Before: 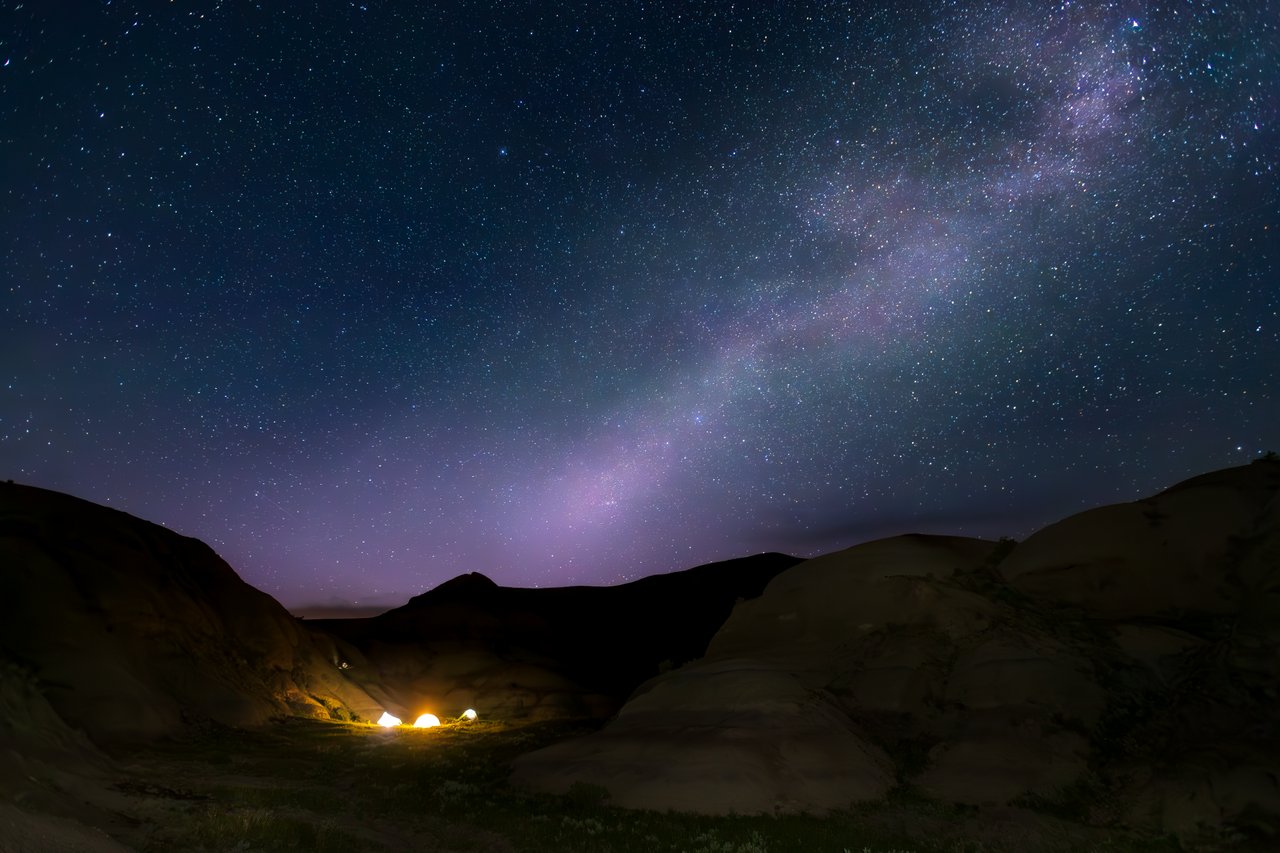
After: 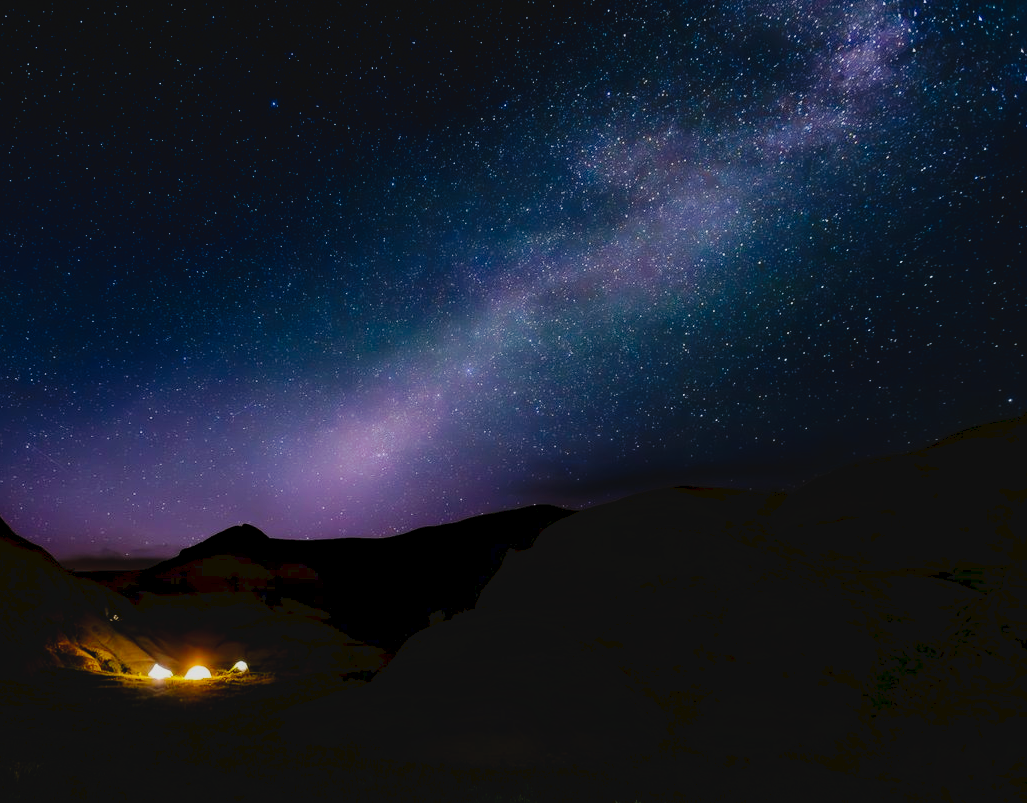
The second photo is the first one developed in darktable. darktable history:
exposure: black level correction 0, exposure -0.766 EV, compensate highlight preservation false
crop and rotate: left 17.959%, top 5.771%, right 1.742%
tone curve: curves: ch0 [(0, 0) (0.003, 0.048) (0.011, 0.048) (0.025, 0.048) (0.044, 0.049) (0.069, 0.048) (0.1, 0.052) (0.136, 0.071) (0.177, 0.109) (0.224, 0.157) (0.277, 0.233) (0.335, 0.32) (0.399, 0.404) (0.468, 0.496) (0.543, 0.582) (0.623, 0.653) (0.709, 0.738) (0.801, 0.811) (0.898, 0.895) (1, 1)], preserve colors none
base curve: curves: ch0 [(0, 0) (0.666, 0.806) (1, 1)]
haze removal: compatibility mode true, adaptive false
